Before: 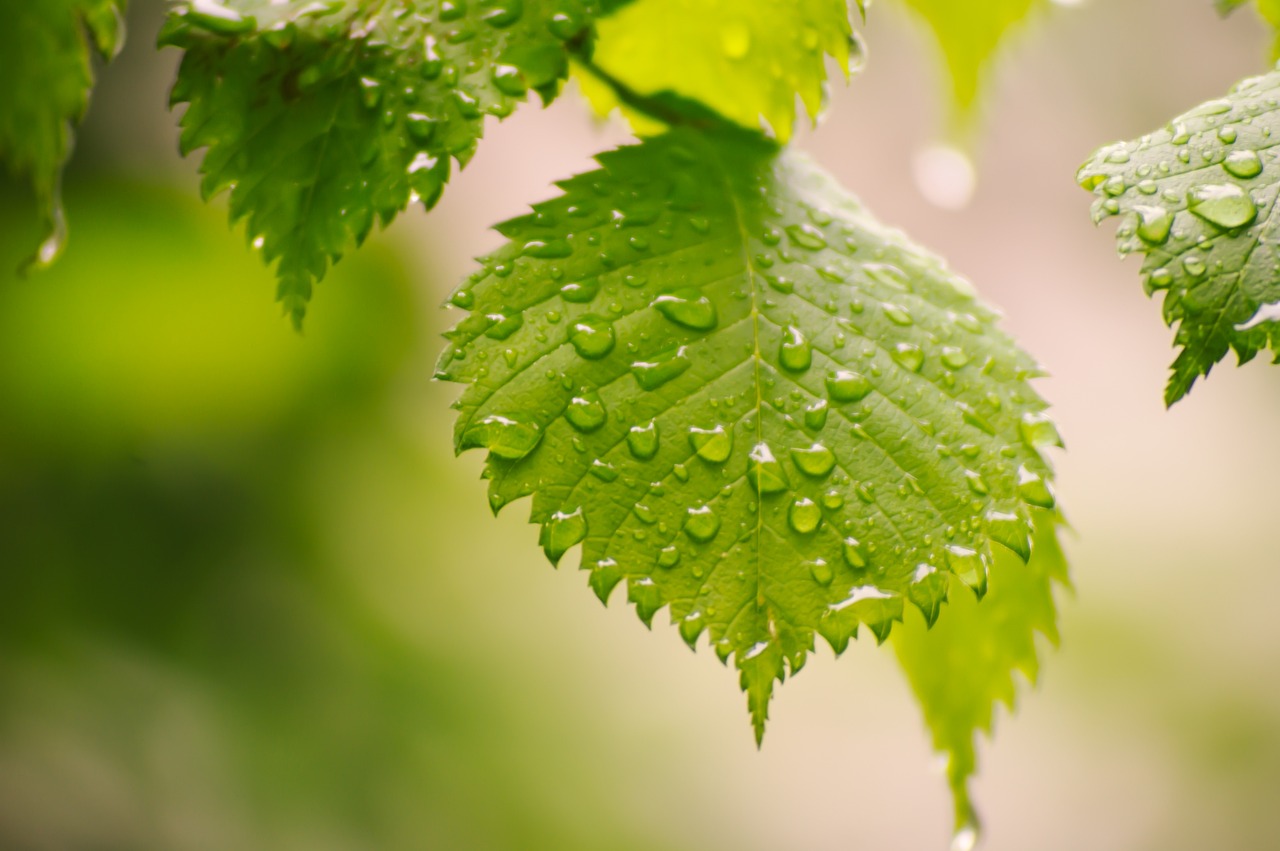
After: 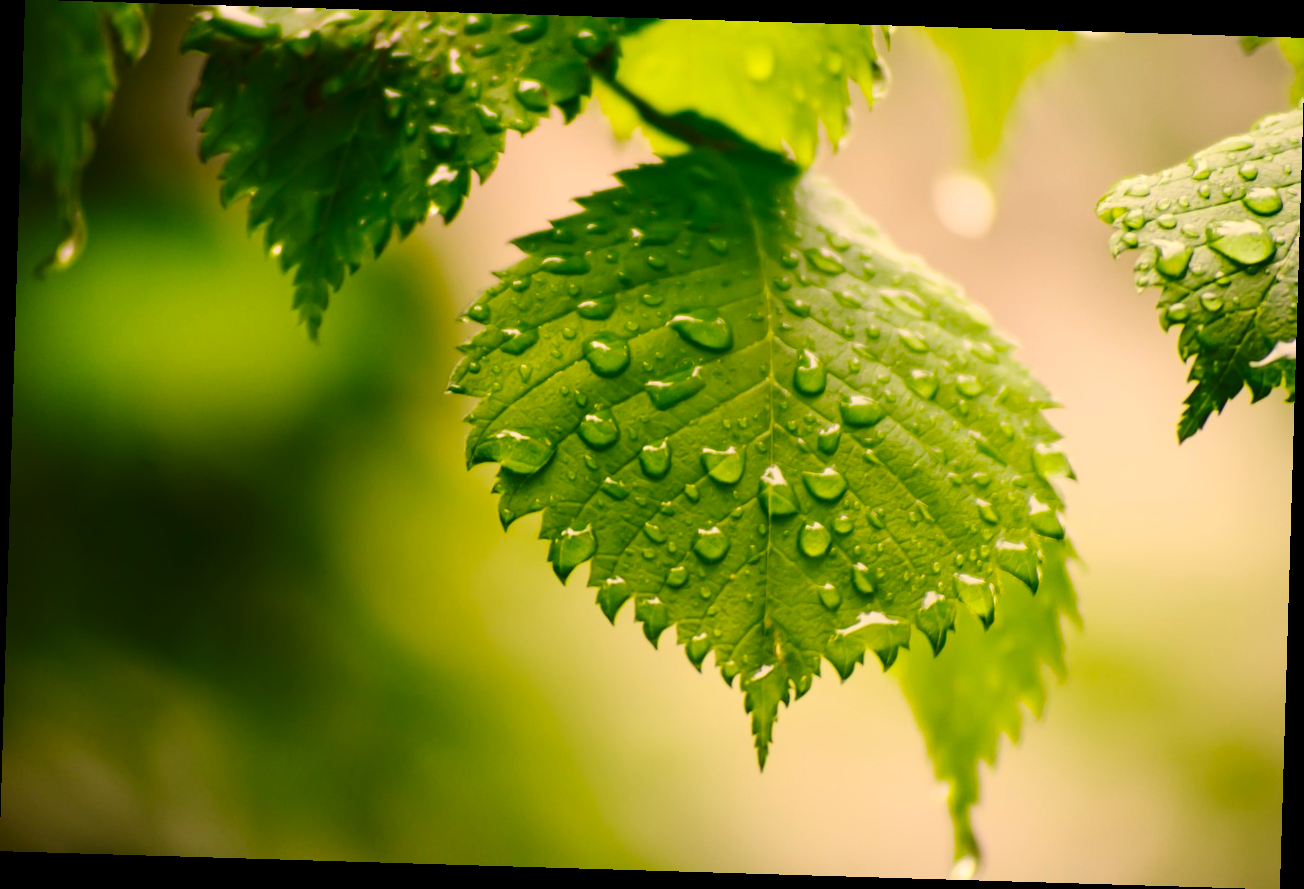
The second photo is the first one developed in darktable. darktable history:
contrast brightness saturation: contrast 0.22, brightness -0.19, saturation 0.24
rotate and perspective: rotation 1.72°, automatic cropping off
color correction: highlights a* 1.39, highlights b* 17.83
